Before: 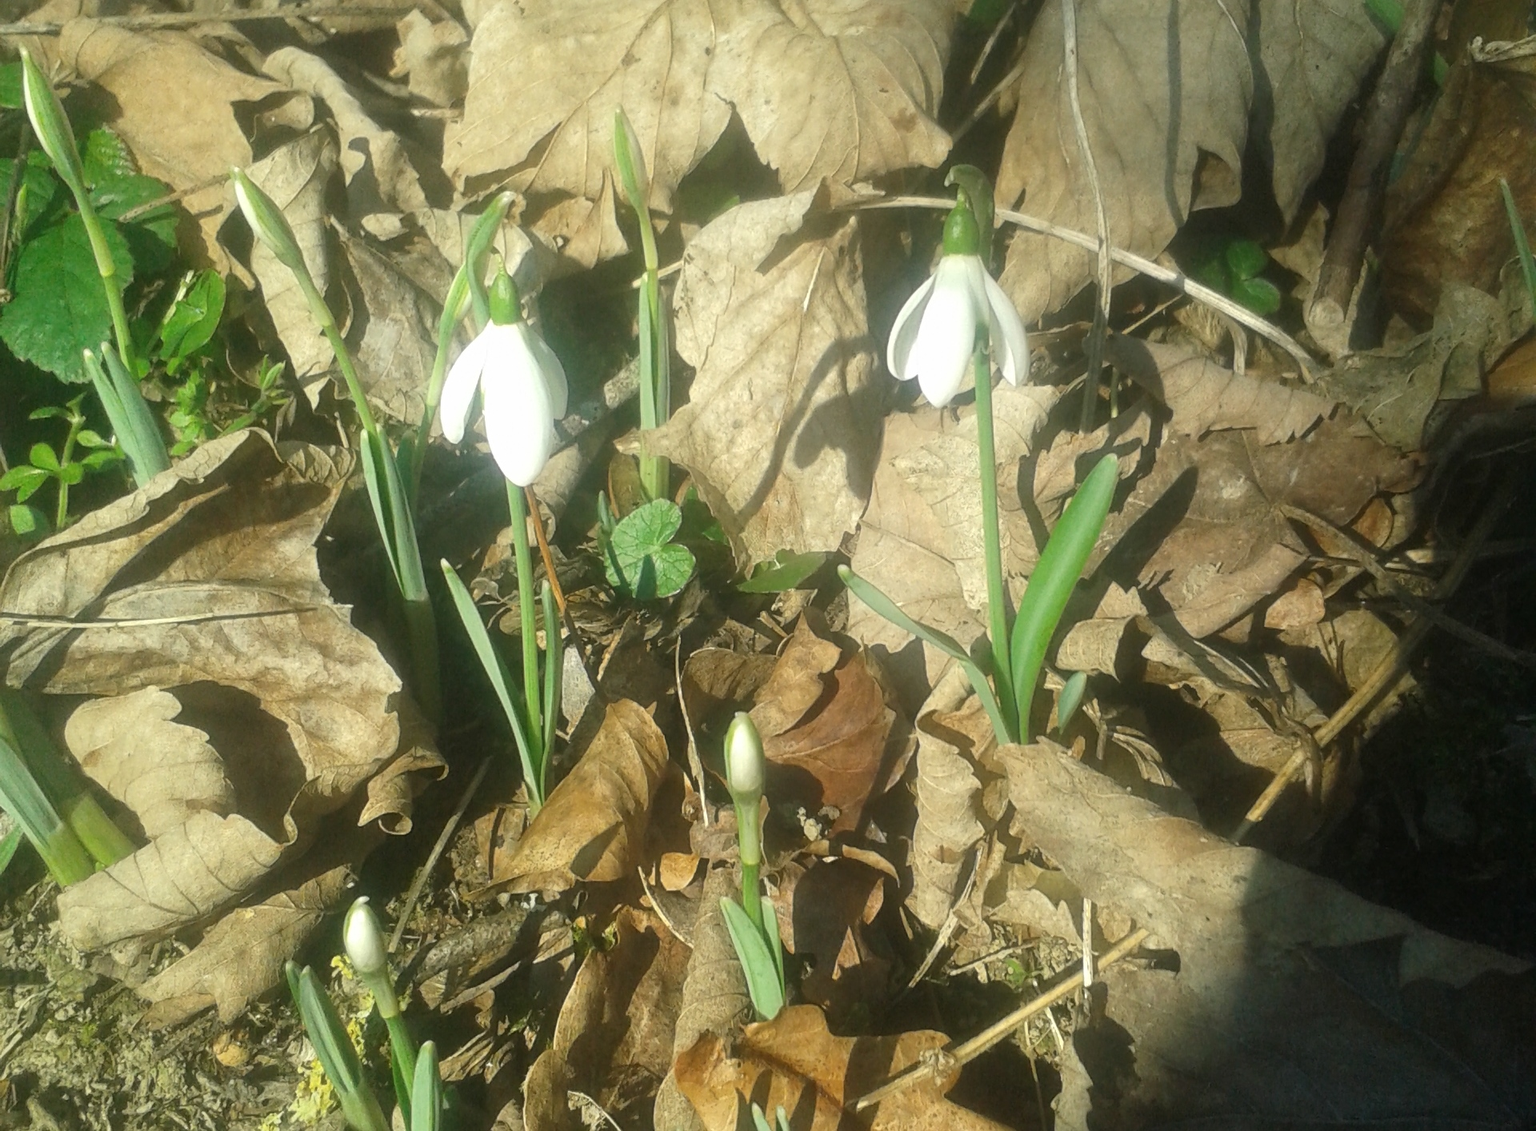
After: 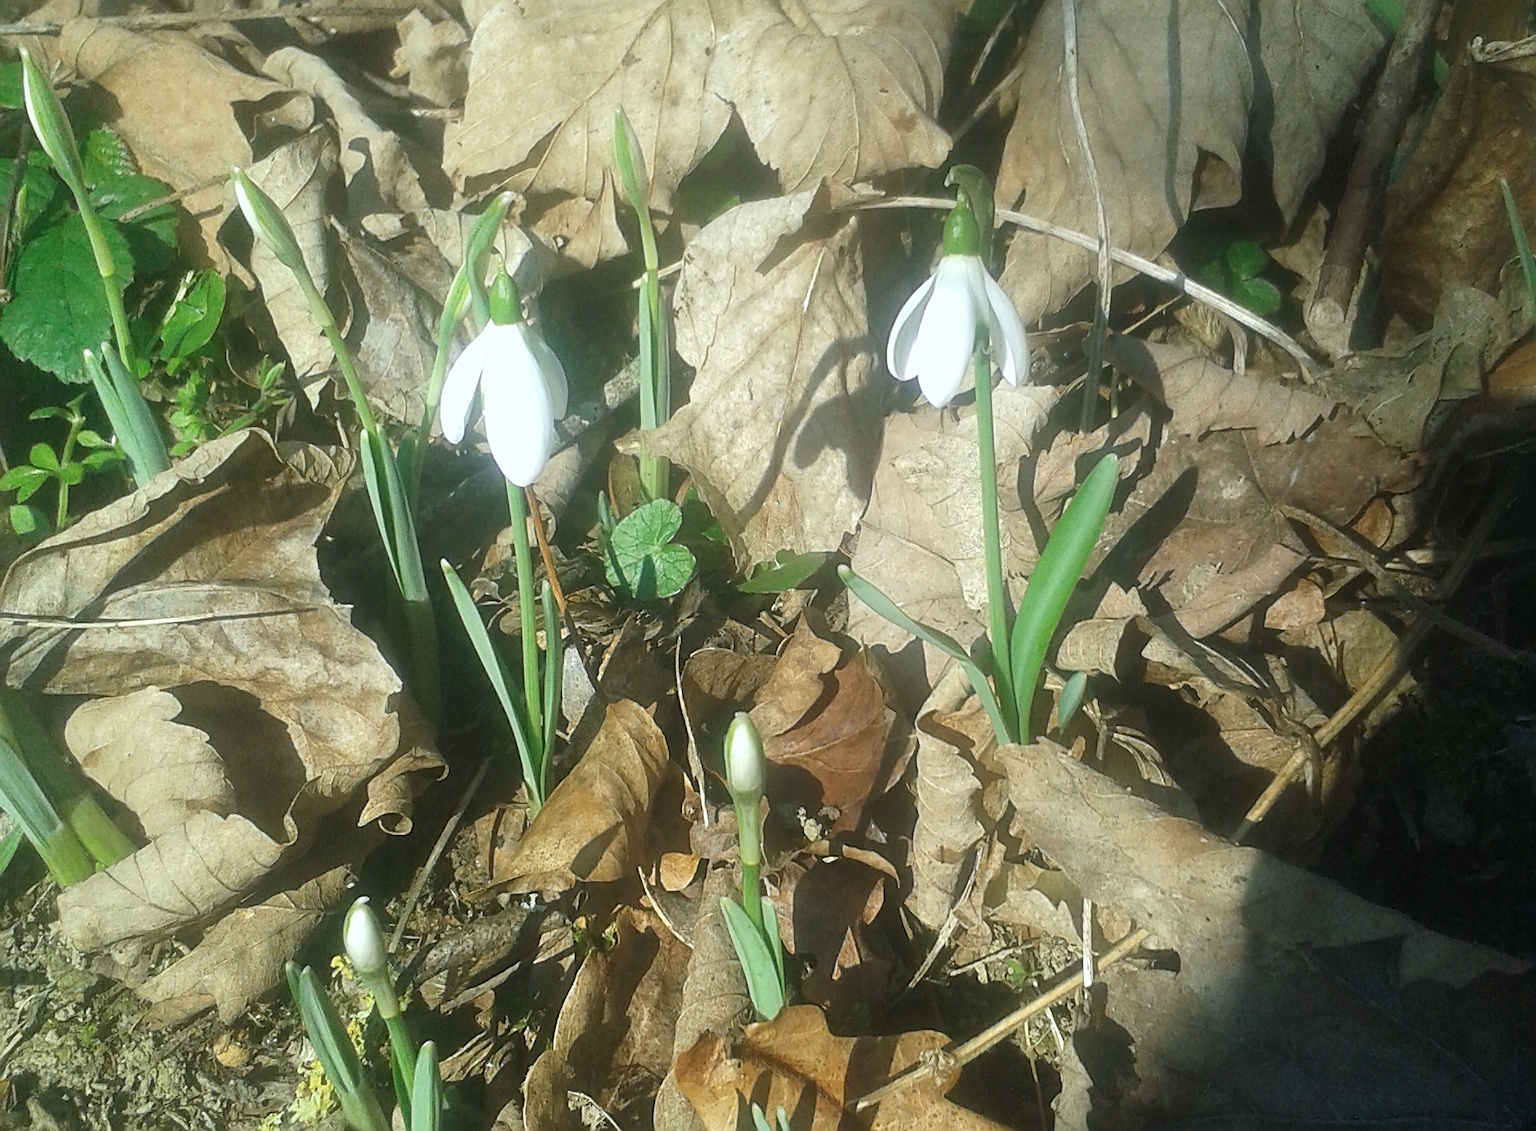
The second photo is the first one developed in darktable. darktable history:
sharpen: on, module defaults
color calibration: illuminant as shot in camera, x 0.366, y 0.378, temperature 4430.78 K
